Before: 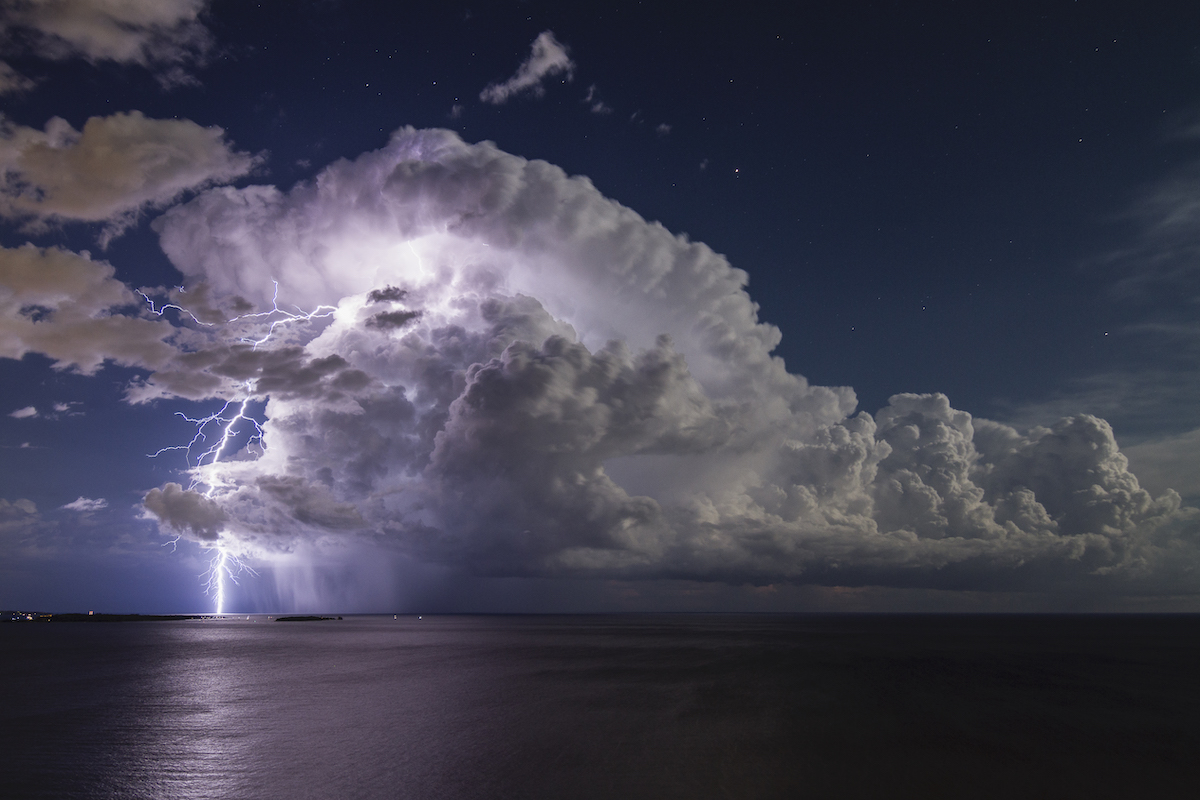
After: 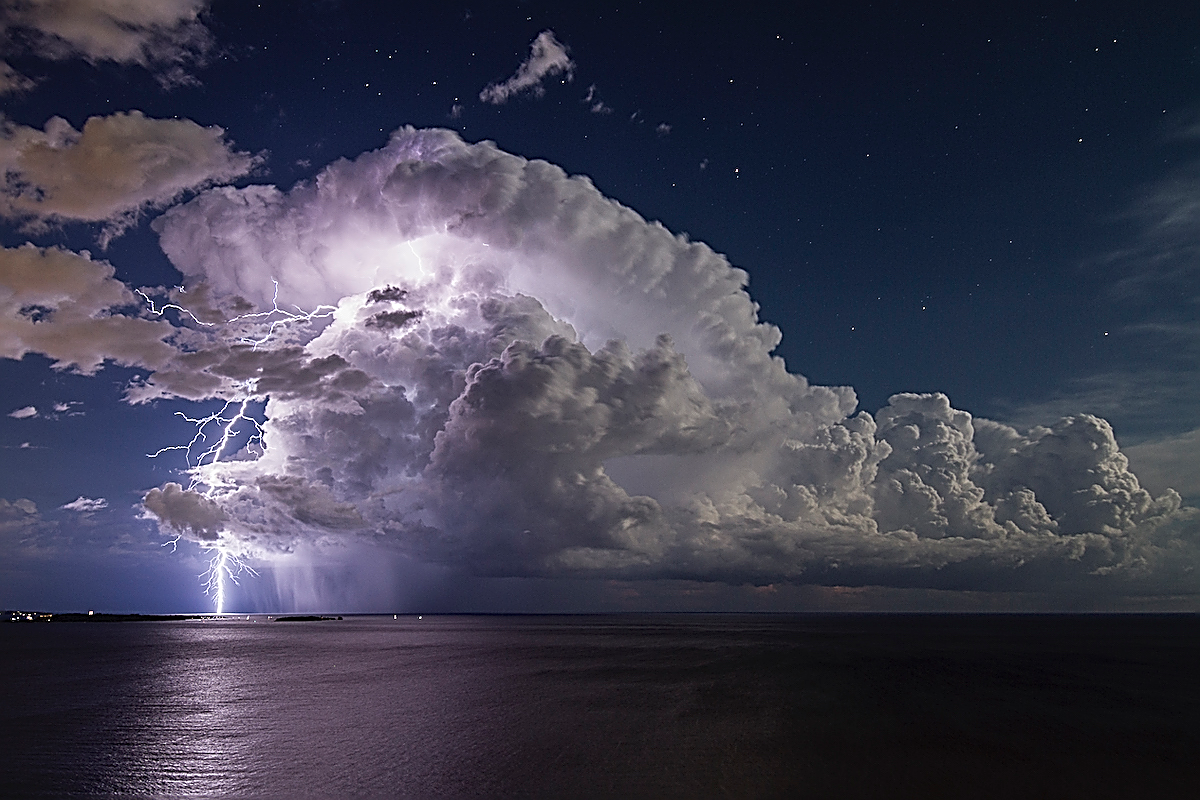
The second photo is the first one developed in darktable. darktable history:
sharpen: amount 1.983
